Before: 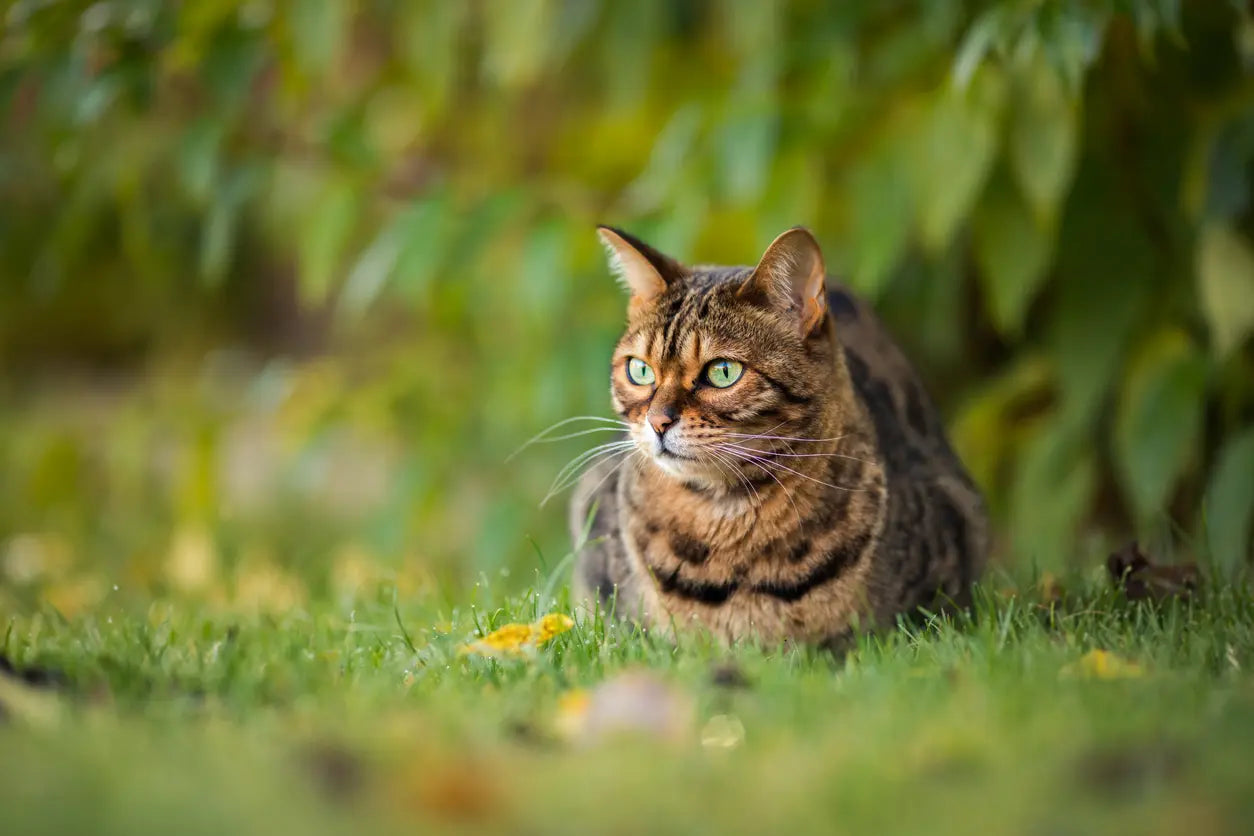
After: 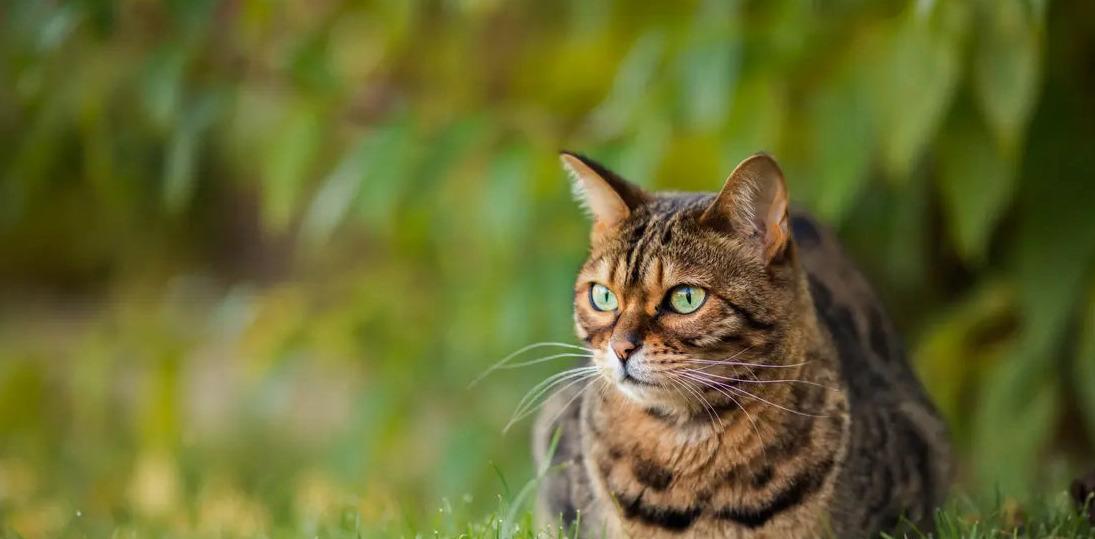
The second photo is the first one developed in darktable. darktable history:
exposure: exposure -0.153 EV, compensate highlight preservation false
crop: left 3.015%, top 8.969%, right 9.647%, bottom 26.457%
